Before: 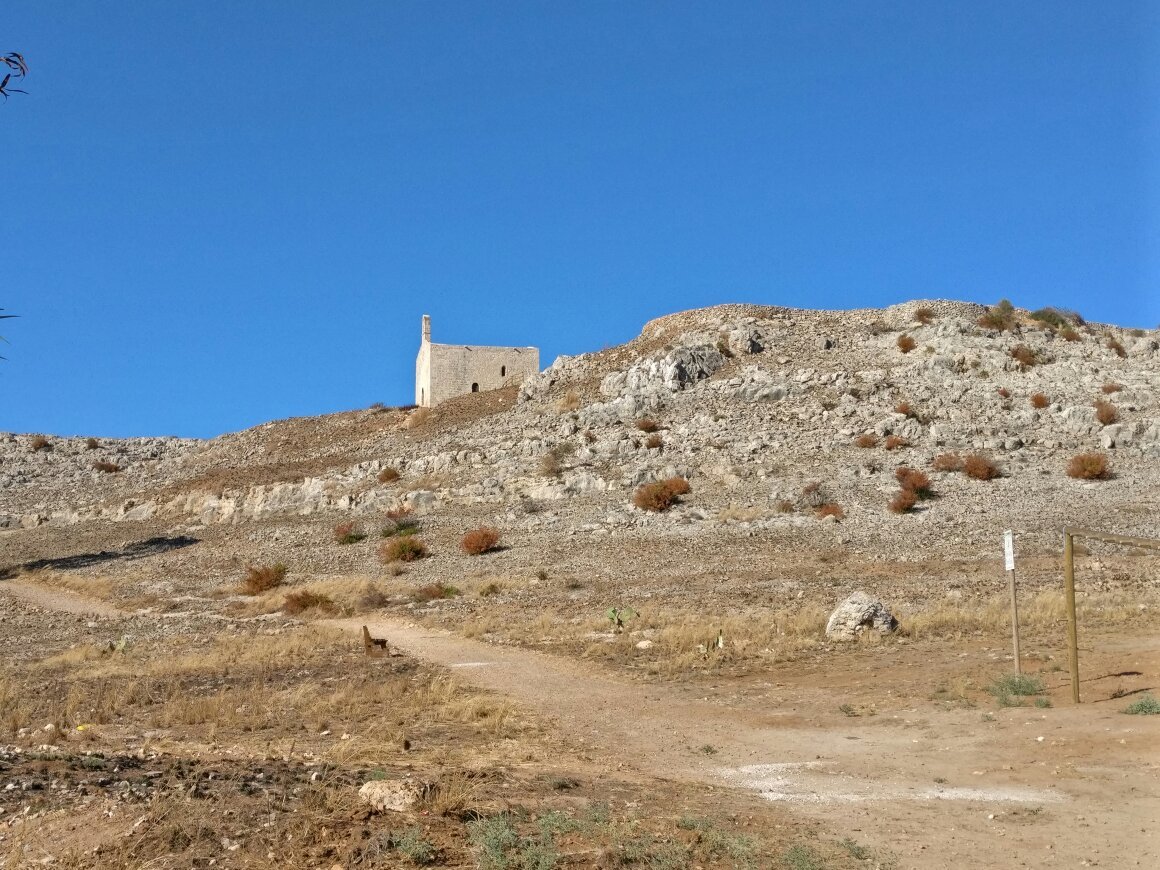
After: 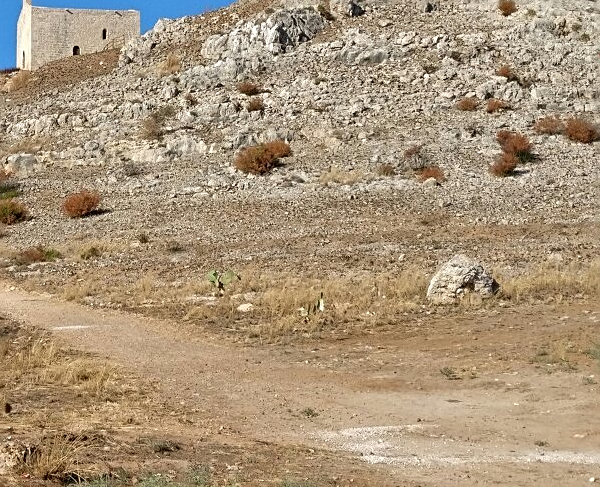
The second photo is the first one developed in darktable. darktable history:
sharpen: on, module defaults
crop: left 34.479%, top 38.822%, right 13.718%, bottom 5.172%
